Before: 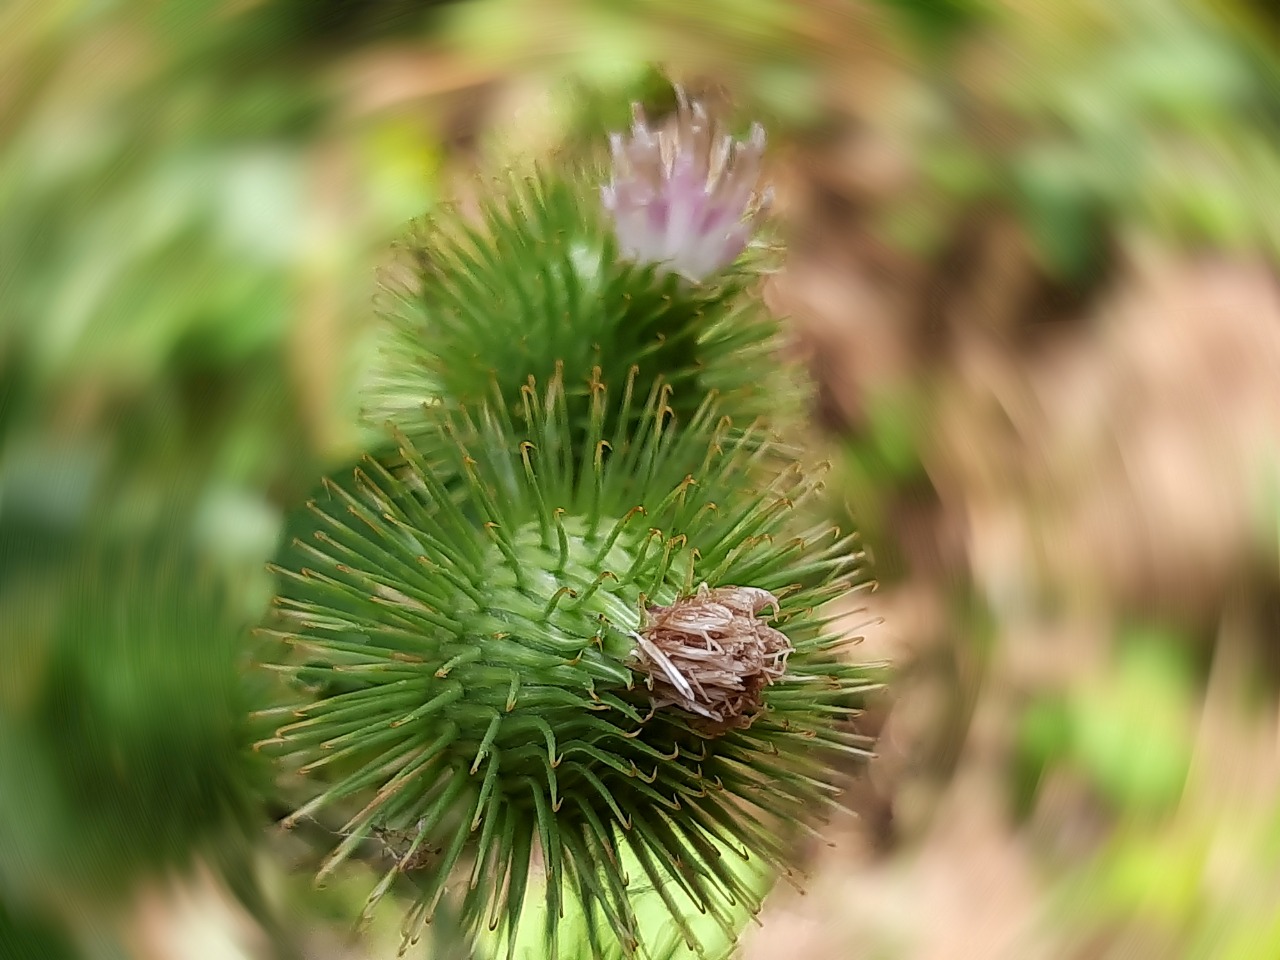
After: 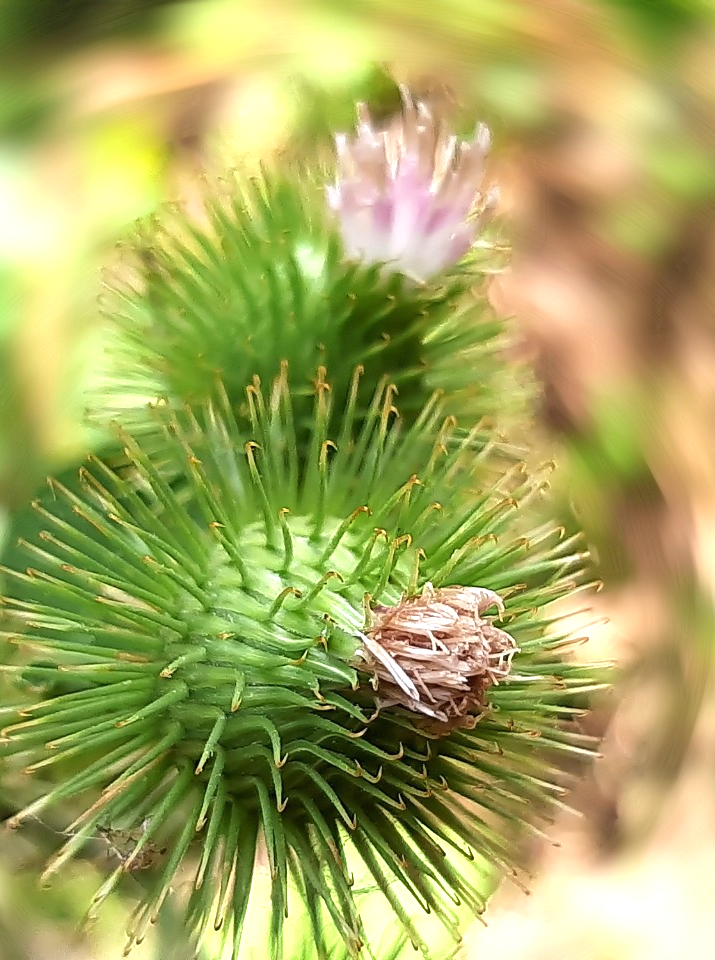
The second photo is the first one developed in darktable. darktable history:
exposure: black level correction 0, exposure 0.889 EV, compensate highlight preservation false
crop: left 21.507%, right 22.604%
